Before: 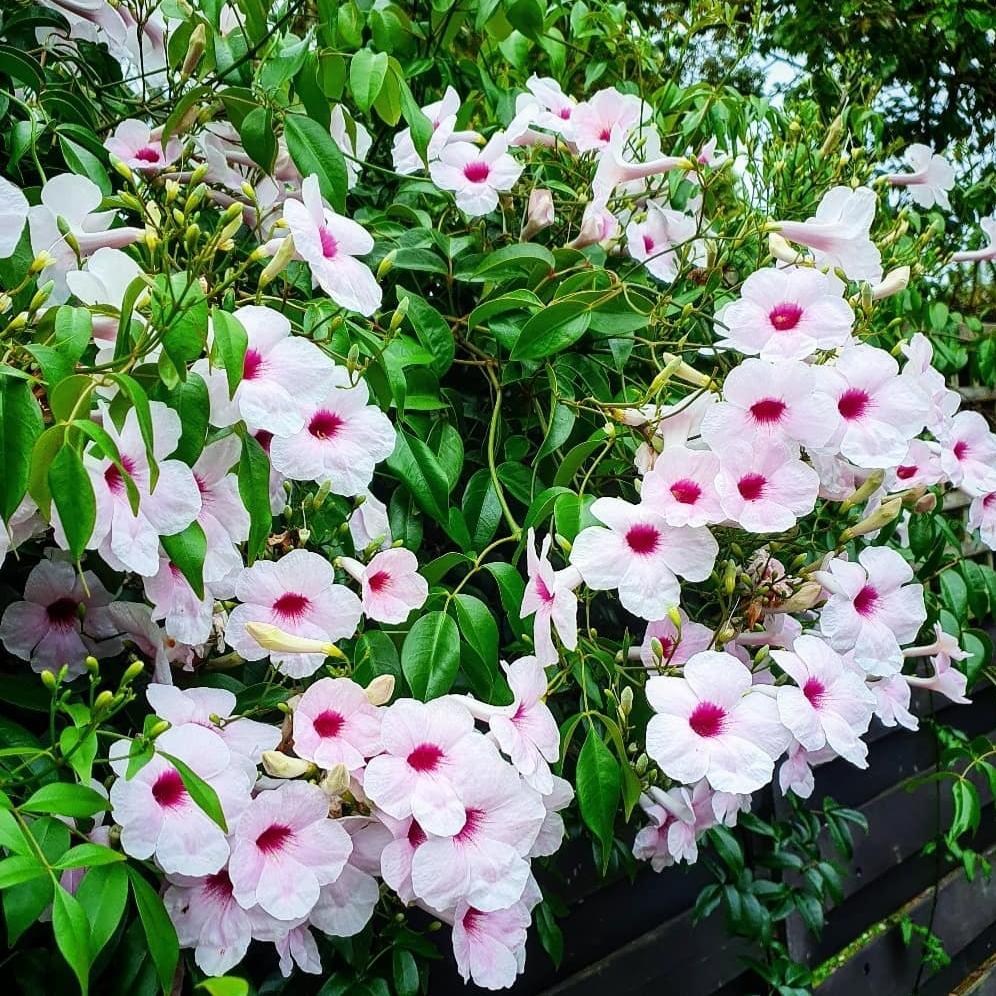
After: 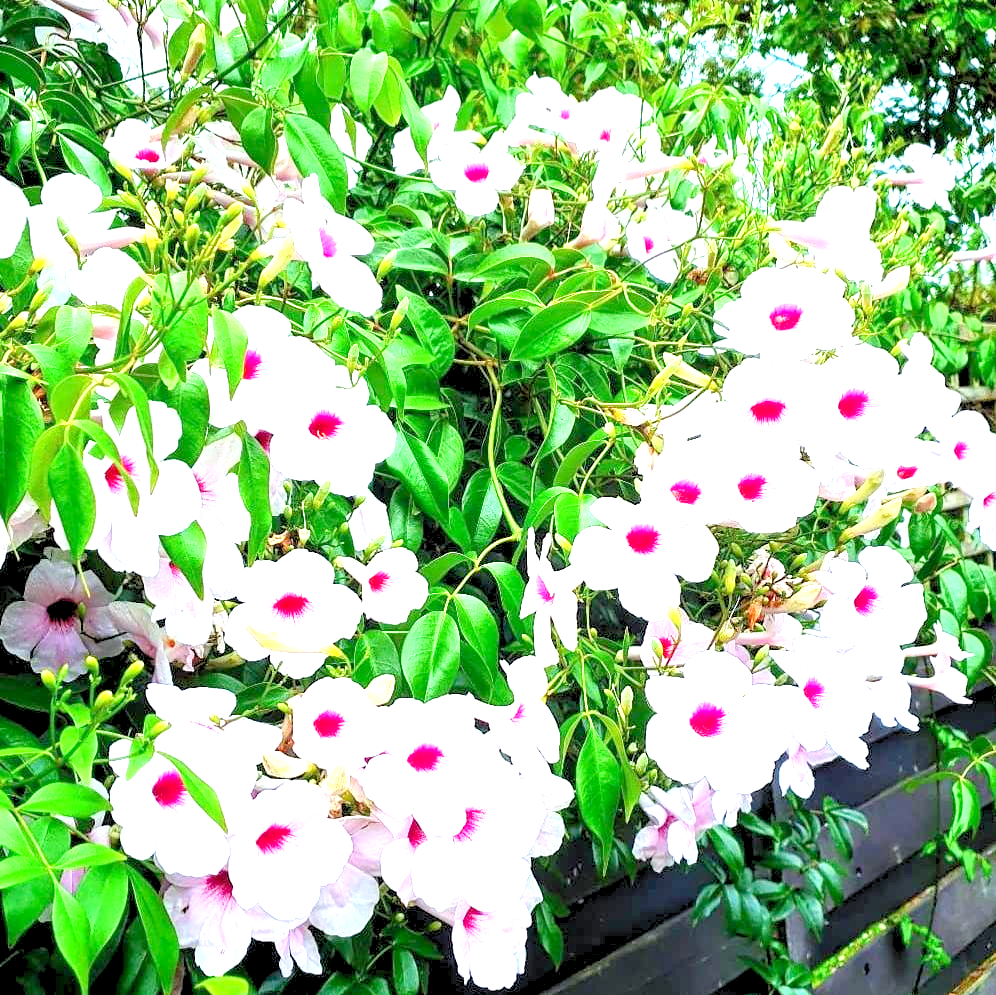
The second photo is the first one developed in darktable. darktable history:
crop: bottom 0.062%
levels: levels [0.072, 0.414, 0.976]
exposure: black level correction 0, exposure 1.386 EV, compensate highlight preservation false
